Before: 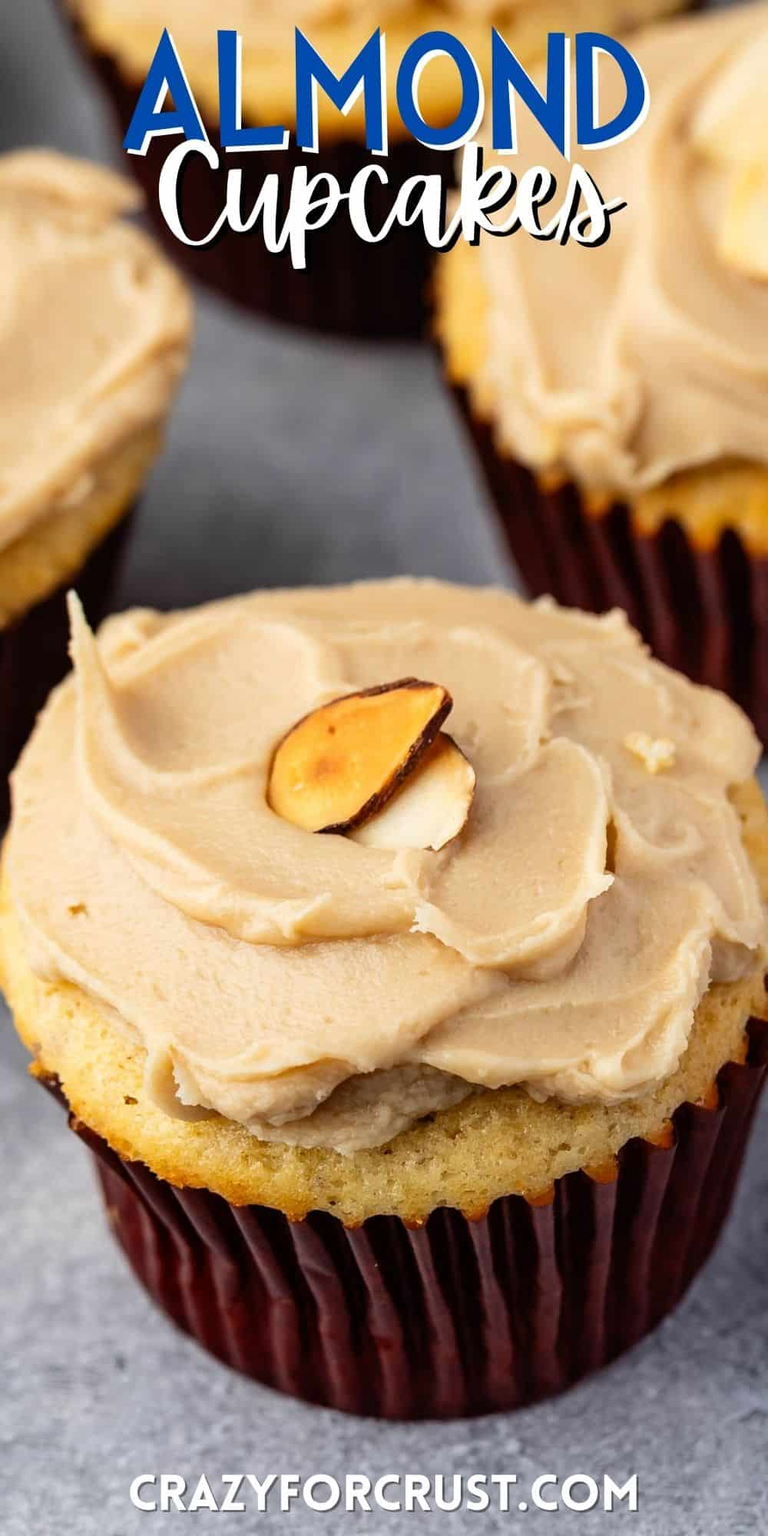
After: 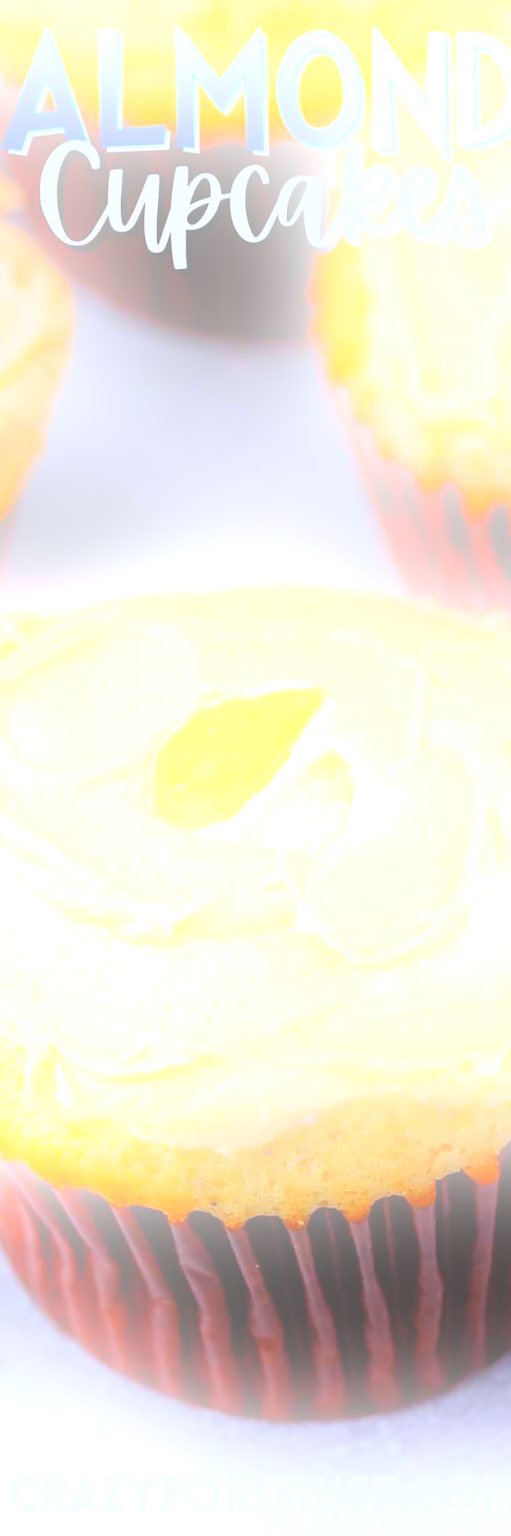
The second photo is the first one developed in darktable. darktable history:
crop and rotate: left 15.546%, right 17.787%
bloom: size 25%, threshold 5%, strength 90%
white balance: red 0.967, blue 1.119, emerald 0.756
